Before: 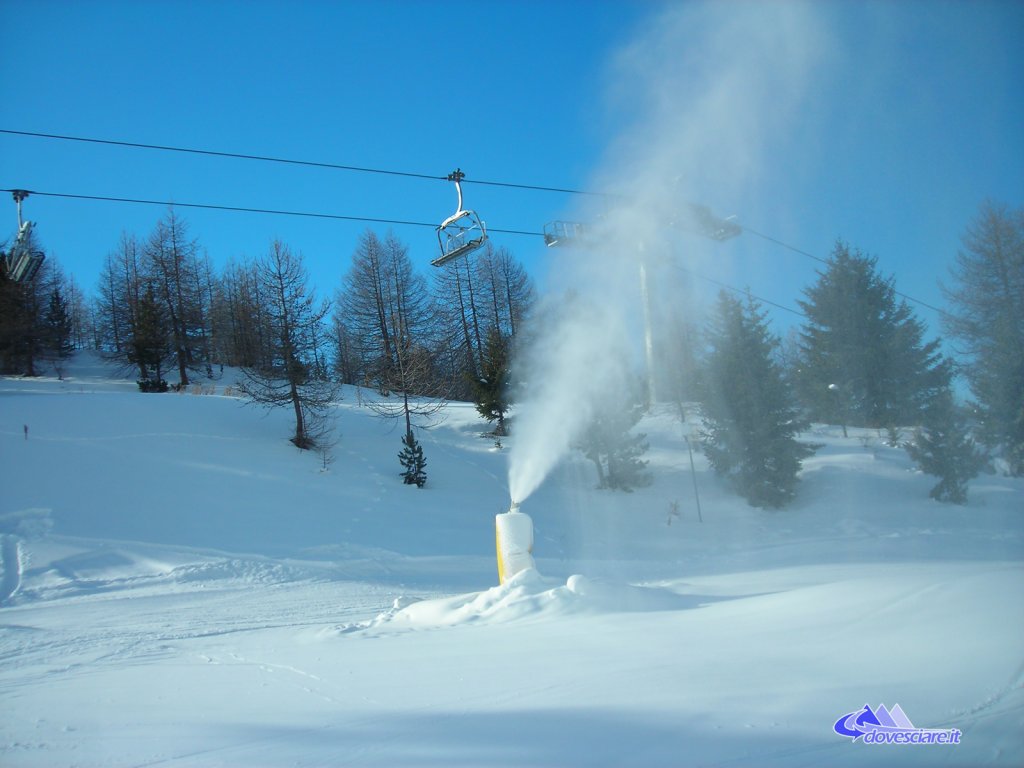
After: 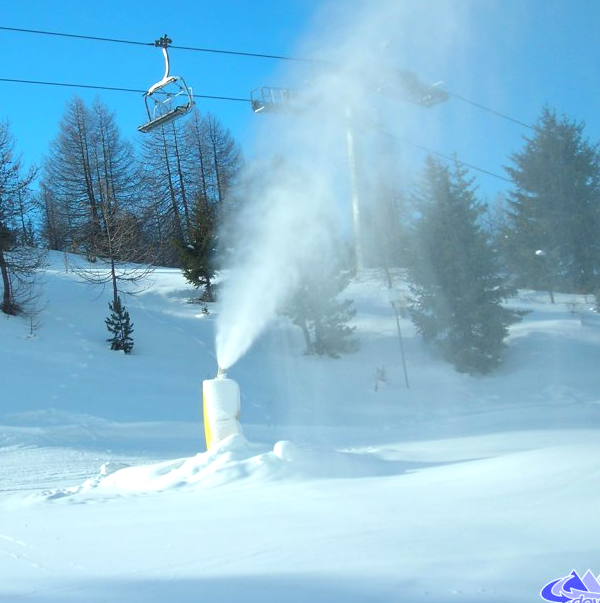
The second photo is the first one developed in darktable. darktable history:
exposure: black level correction 0, exposure 0.399 EV, compensate highlight preservation false
crop and rotate: left 28.621%, top 17.578%, right 12.713%, bottom 3.904%
